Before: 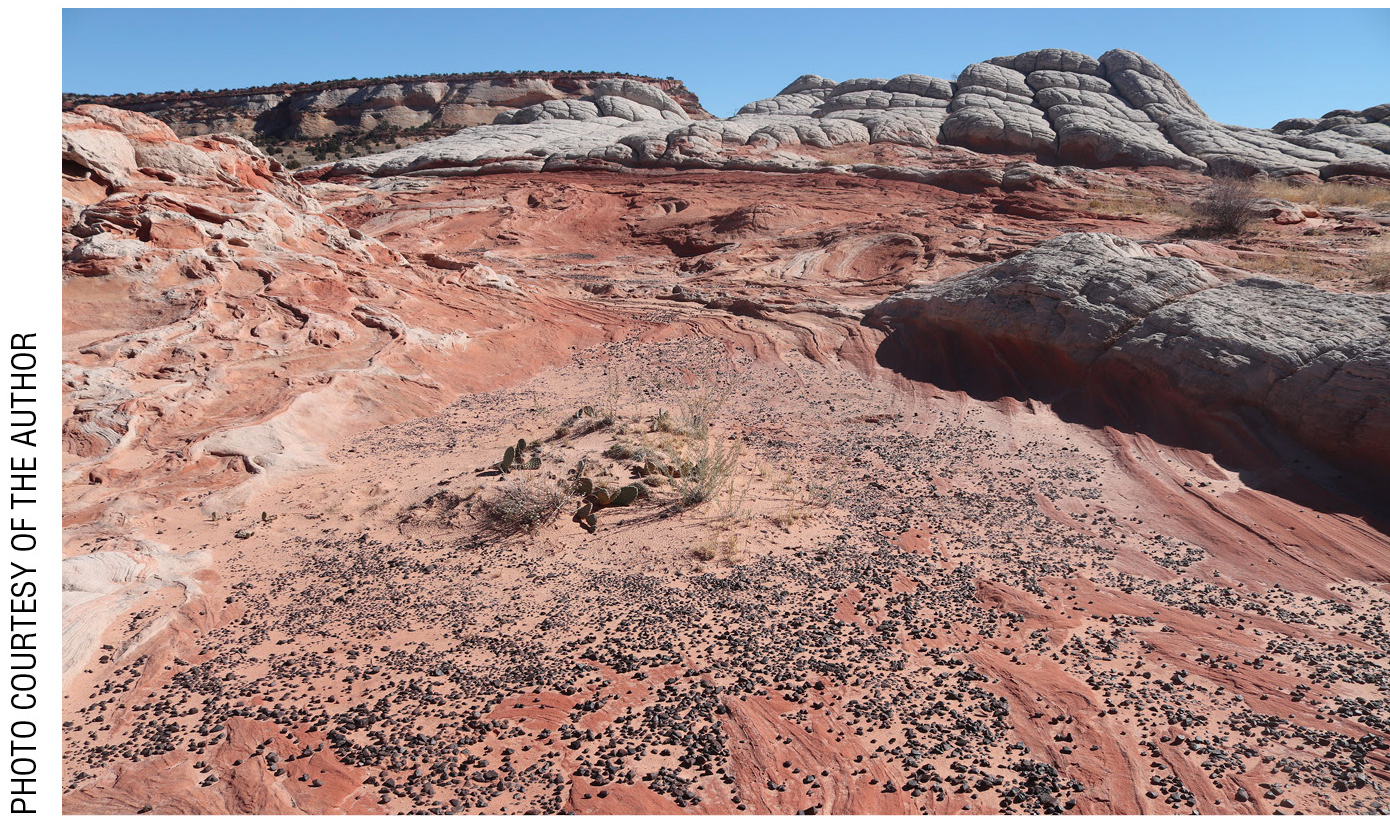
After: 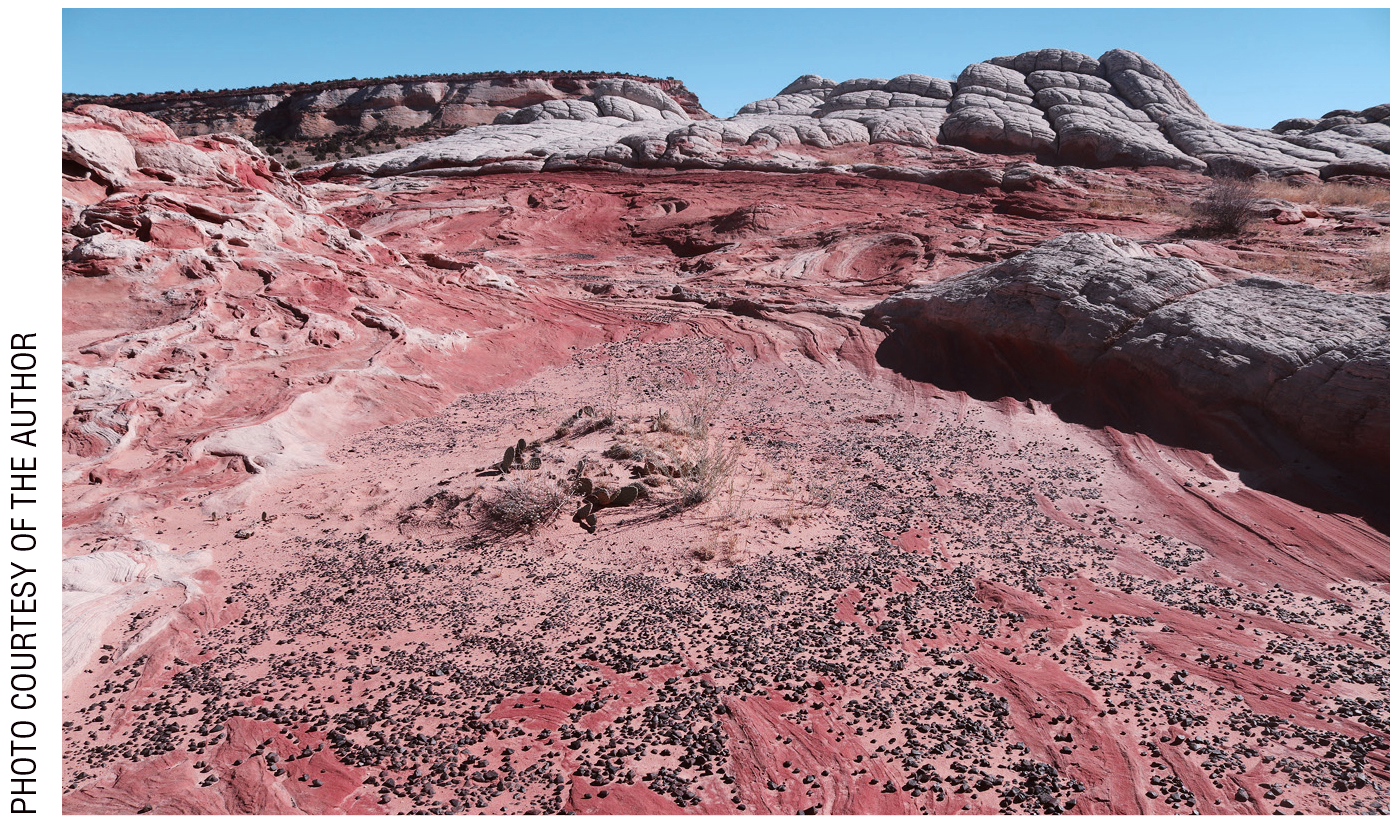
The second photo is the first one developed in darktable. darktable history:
tone curve: curves: ch0 [(0, 0) (0.003, 0.013) (0.011, 0.016) (0.025, 0.023) (0.044, 0.036) (0.069, 0.051) (0.1, 0.076) (0.136, 0.107) (0.177, 0.145) (0.224, 0.186) (0.277, 0.246) (0.335, 0.311) (0.399, 0.378) (0.468, 0.462) (0.543, 0.548) (0.623, 0.636) (0.709, 0.728) (0.801, 0.816) (0.898, 0.9) (1, 1)], preserve colors none
color look up table: target L [96.74, 91.92, 94.85, 82.04, 82.76, 74.15, 73.84, 67.26, 64.46, 39.7, 11.22, 200.78, 102.82, 81.86, 64.85, 52.06, 57.4, 51.29, 44.61, 51.35, 42.87, 34.84, 30.02, 23.7, 20.39, 72.81, 71.22, 54.6, 57.25, 45.02, 54.07, 43.07, 48.28, 46.39, 40.95, 41.15, 29.37, 30.91, 25.9, 32.36, 27.34, 14, 2.31, 82.46, 77.44, 62.89, 63.38, 41.34, 30.25], target a [-4.925, -2.15, -25.62, 2.044, -16.57, 8.42, -35.95, -7.902, -29.36, -21.55, -4.941, 0, 0, 17.47, 41.59, 58.2, 31.24, 47.34, 62.16, 22.76, 60.34, 51.22, 16.85, 34.52, 38.44, 22.96, 20.81, 55.9, 43.8, 66.82, 29.95, 62.38, 3.653, 10.12, 1.936, 14.83, 49.53, 47.95, 49.66, 1.911, 29.77, 36.45, 11.16, -2.364, -31.04, -1.974, -16.96, -18.84, -3.801], target b [32.92, 61.7, 0.842, 1.811, 51.39, 31.63, 40.04, 11.23, 11.2, 22.78, 11.7, -0.001, -0.002, 17.5, -3.081, 9.28, 28.99, 45.14, 53.21, 9.513, 28.24, 42.81, 27.59, 30.43, 24.97, -24.25, -6.421, -24.81, -37.55, -38.45, -16.42, -14.1, -56.02, -28.84, -45, -64.5, -44.57, -3.296, -71.15, -2.092, -5.034, -57.04, -29.63, -19.98, -23.44, -12.82, -41.99, -8.561, -26.63], num patches 49
